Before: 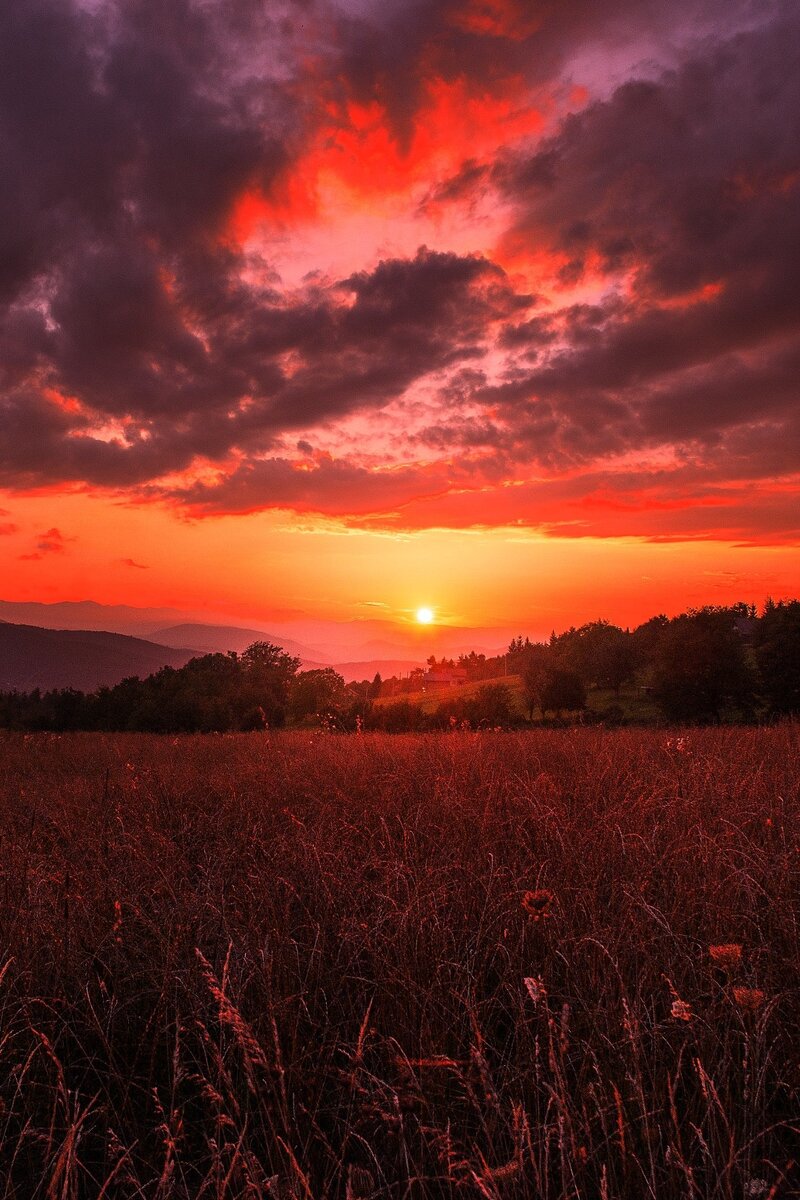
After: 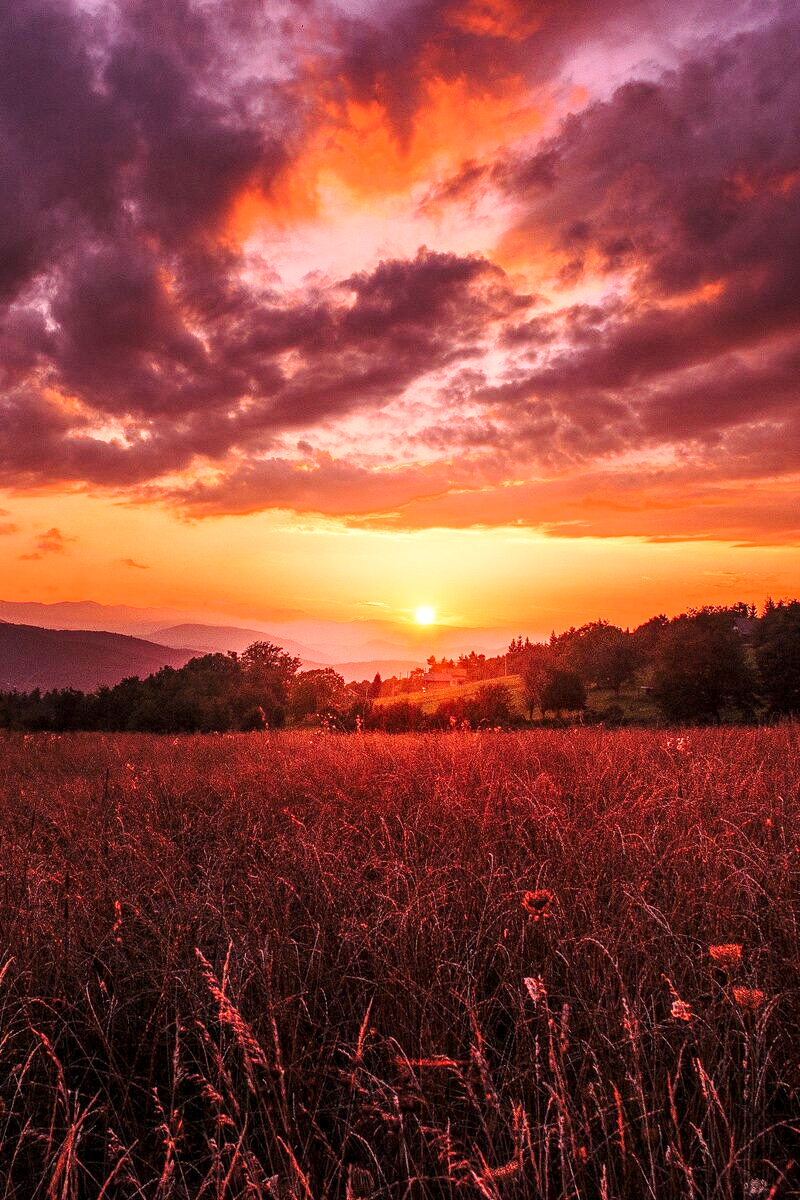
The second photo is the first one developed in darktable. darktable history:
local contrast: detail 130%
base curve: curves: ch0 [(0, 0) (0.025, 0.046) (0.112, 0.277) (0.467, 0.74) (0.814, 0.929) (1, 0.942)], preserve colors none
